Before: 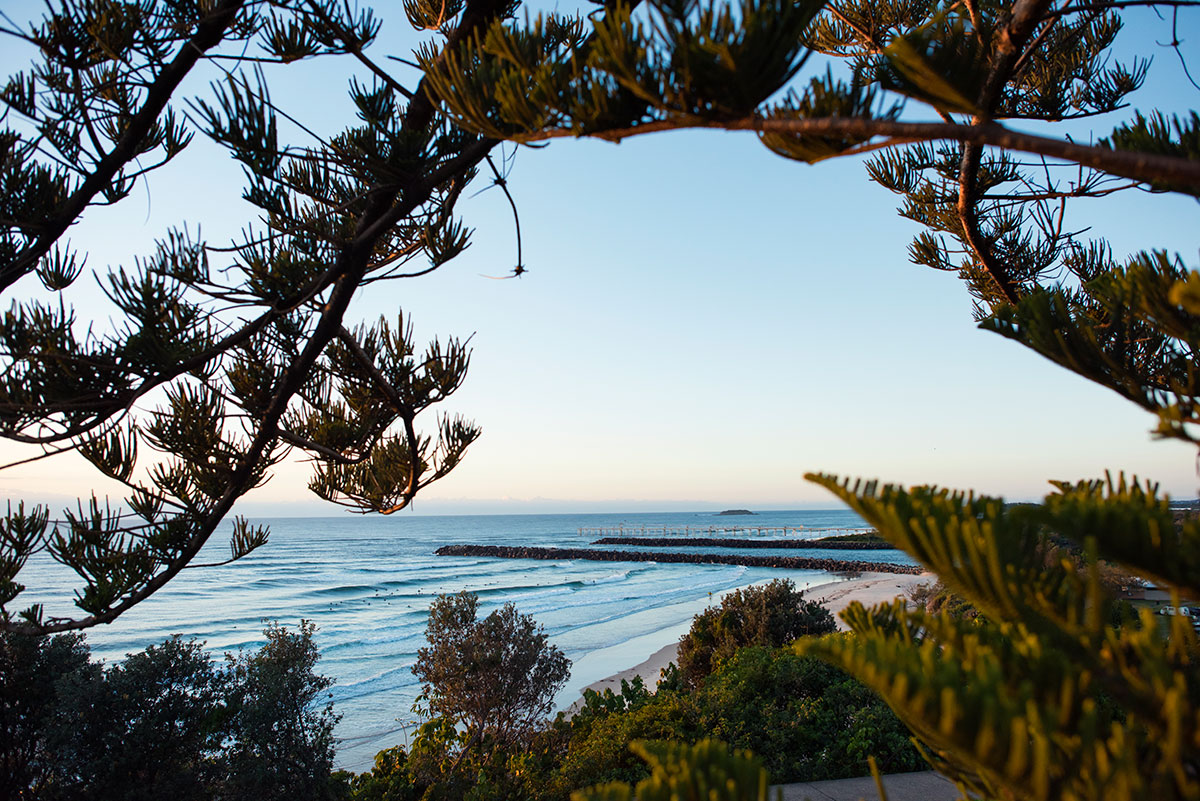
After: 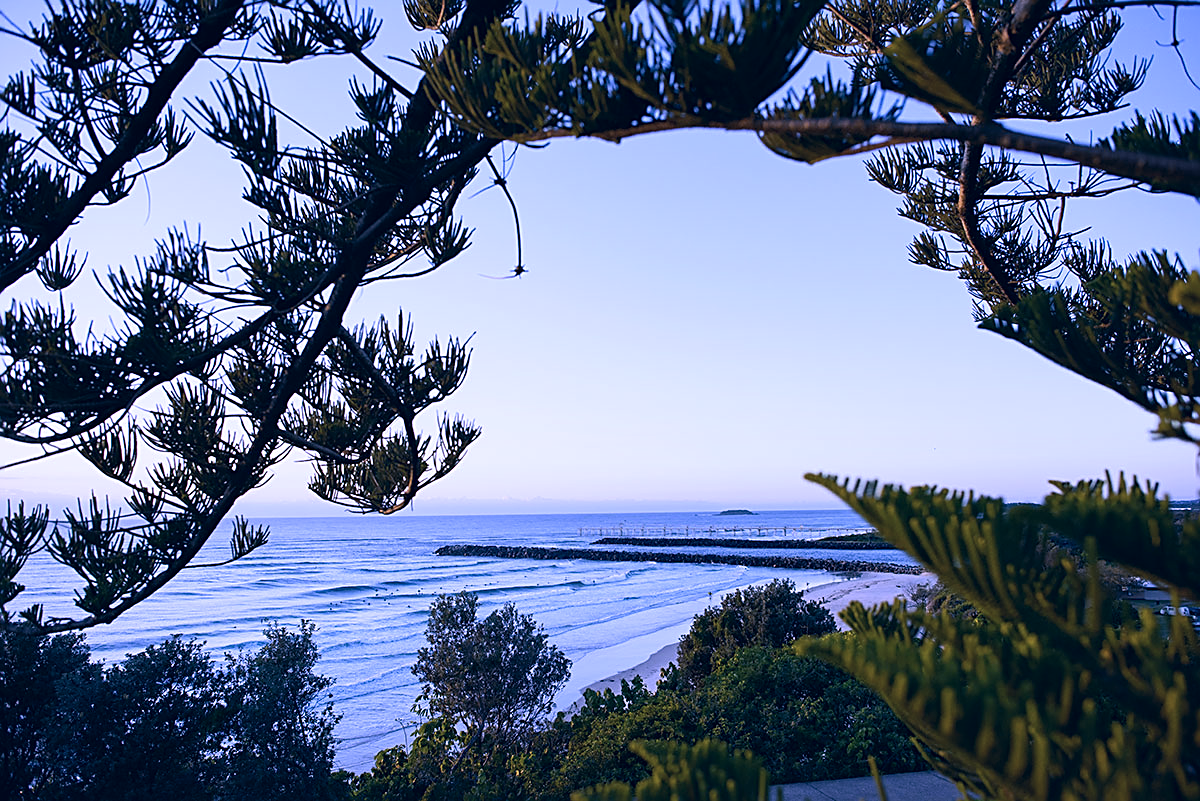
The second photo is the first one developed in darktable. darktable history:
exposure: compensate highlight preservation false
sharpen: on, module defaults
white balance: red 0.766, blue 1.537
color correction: highlights a* 14.46, highlights b* 5.85, shadows a* -5.53, shadows b* -15.24, saturation 0.85
